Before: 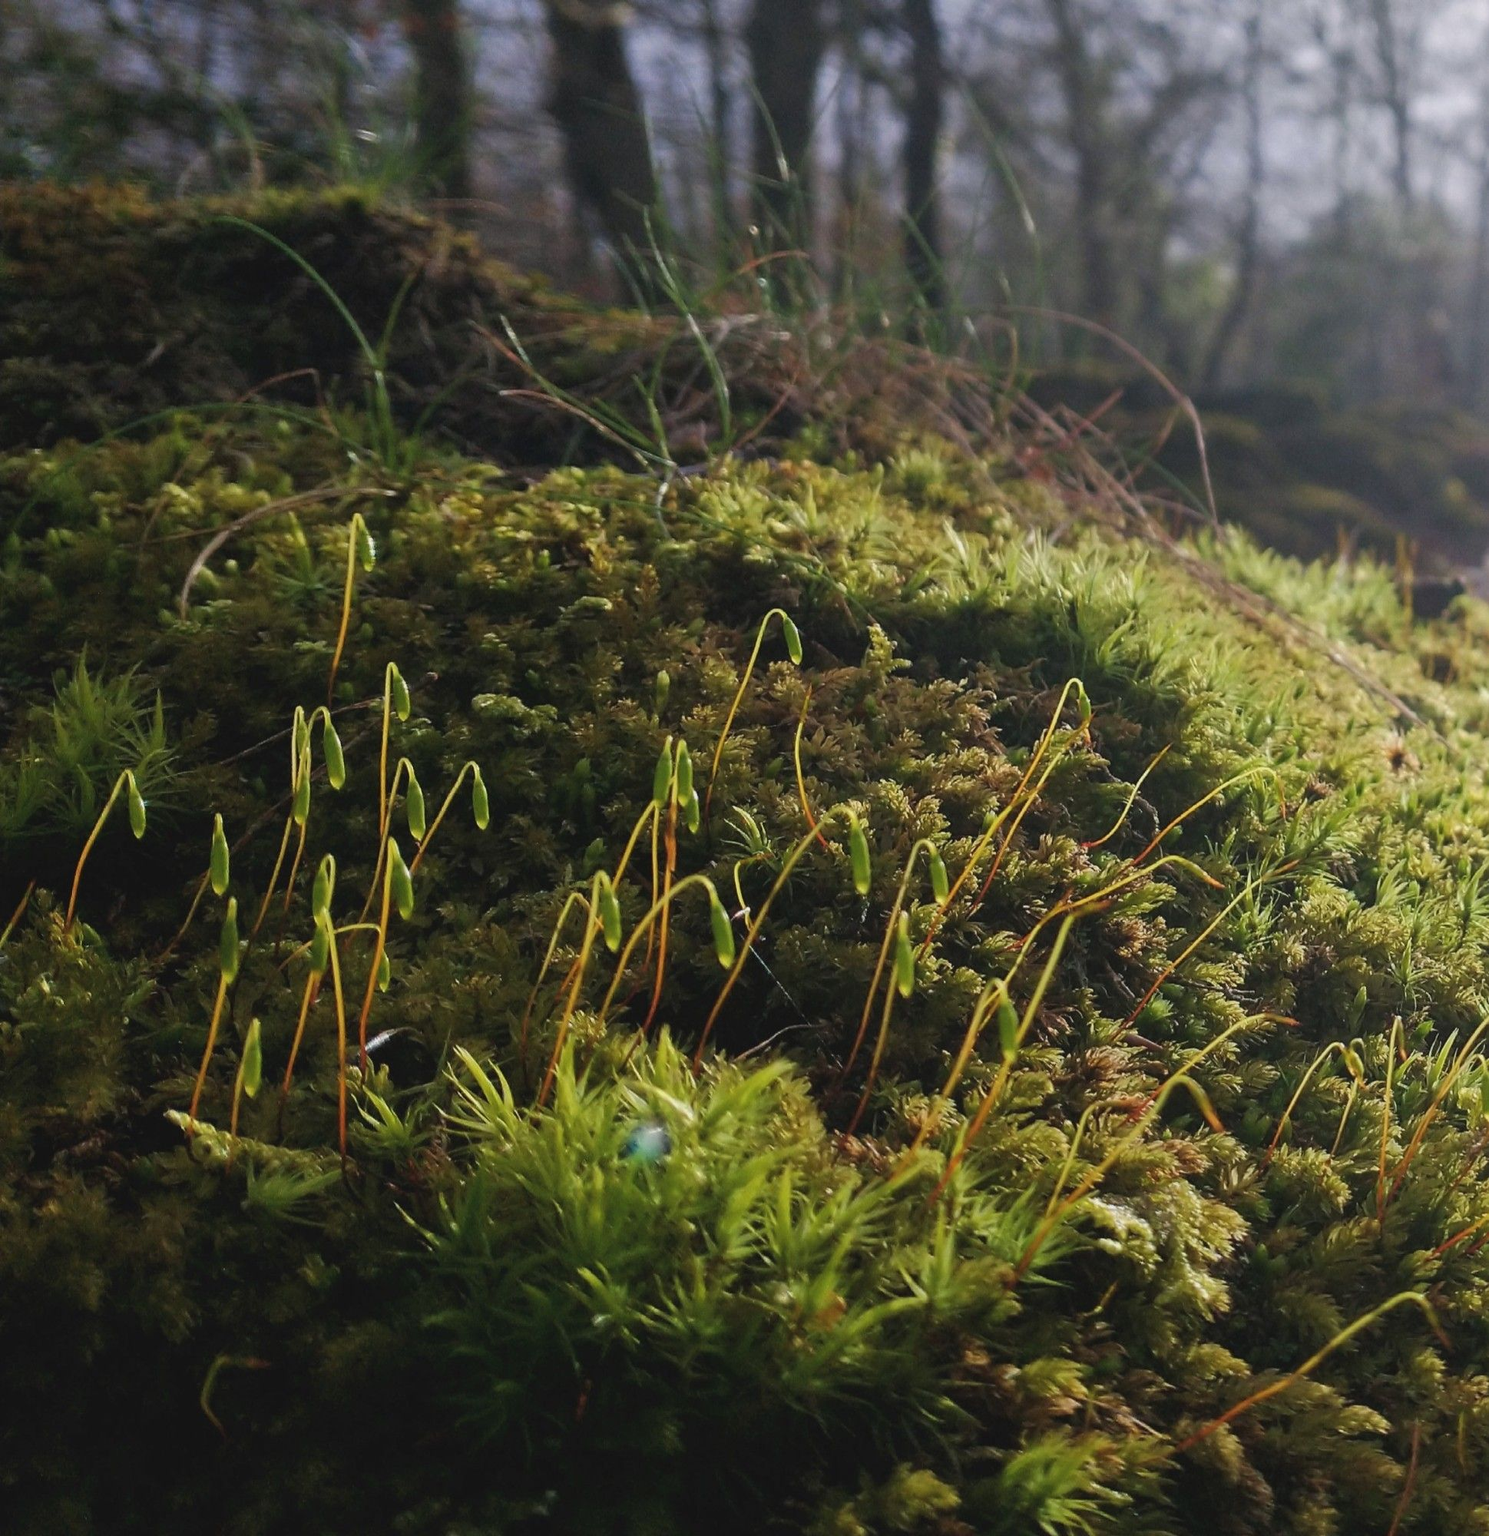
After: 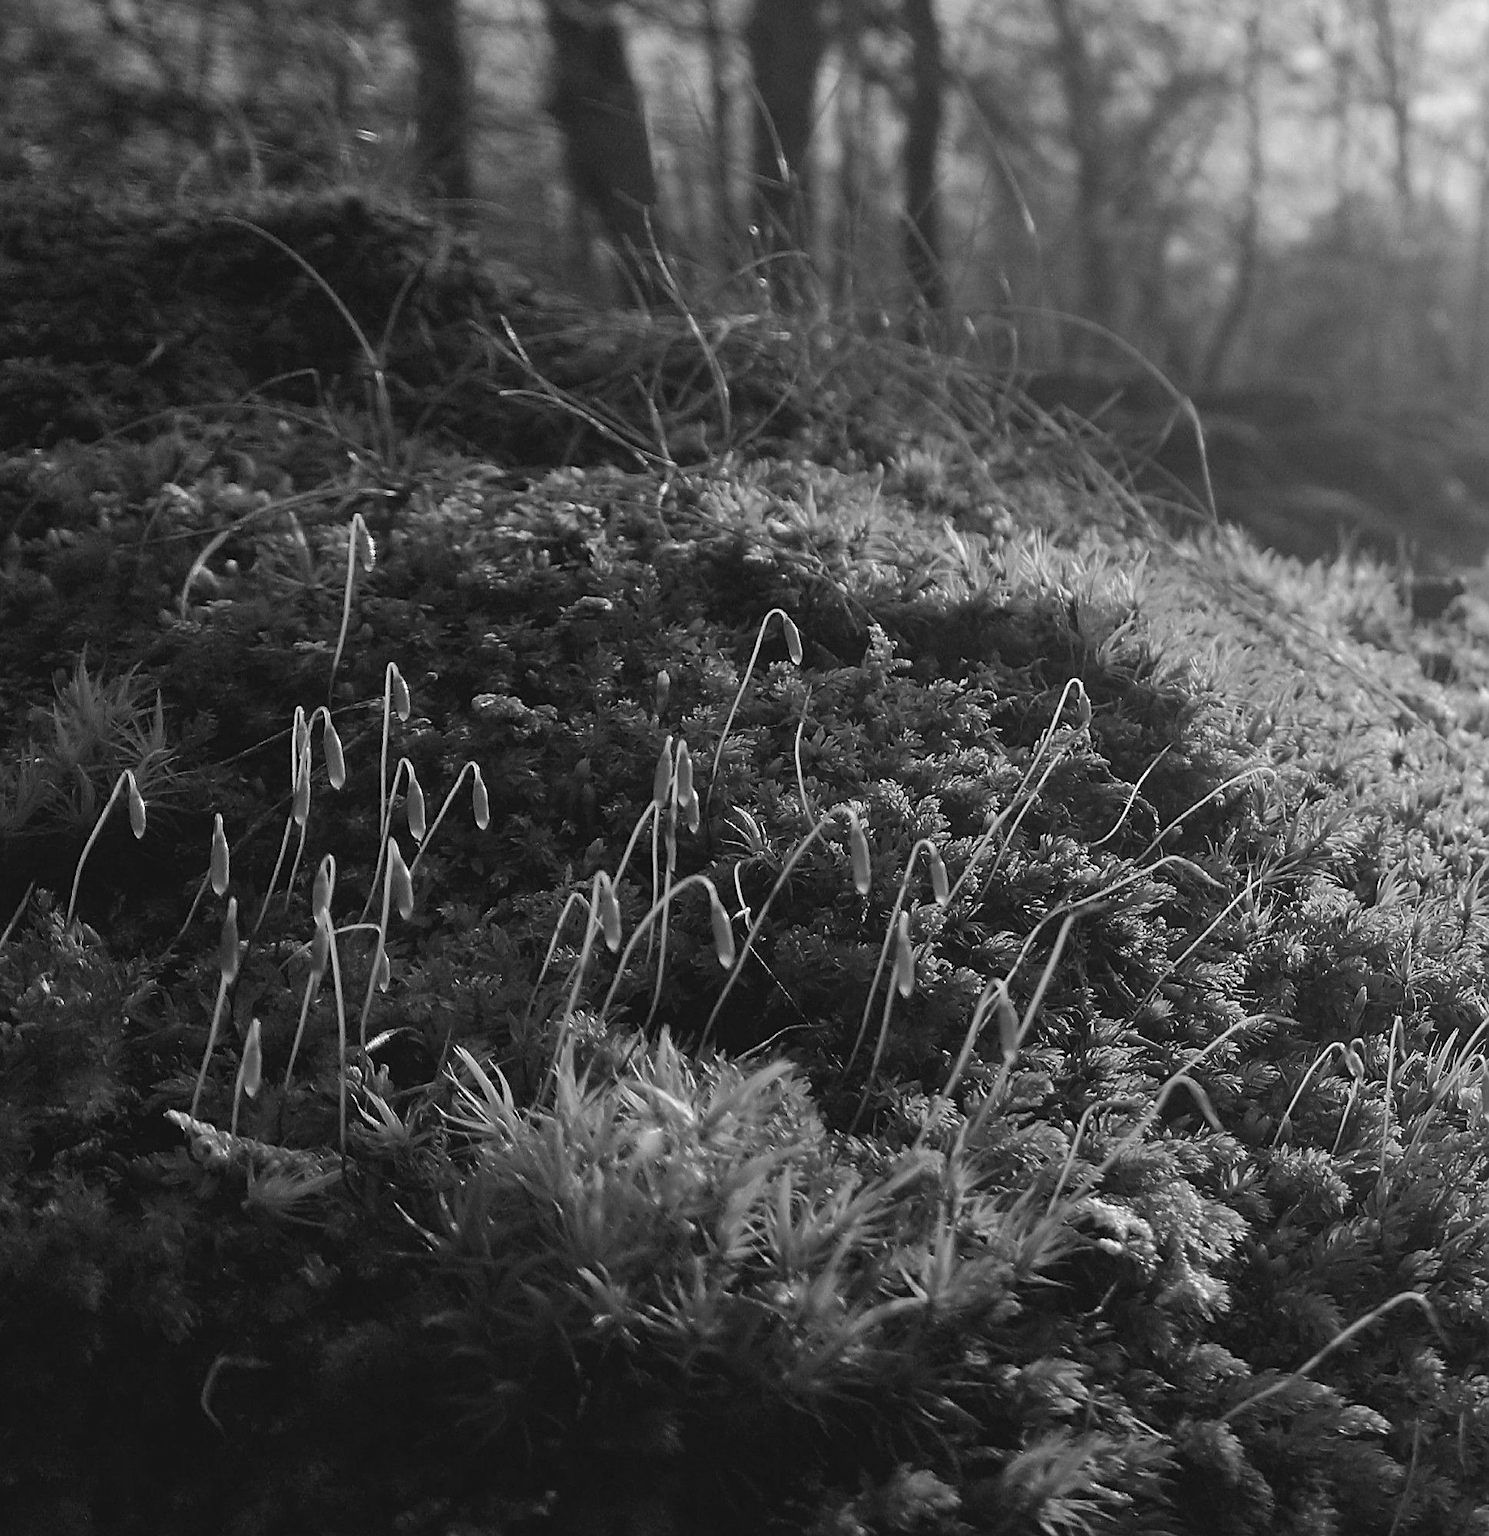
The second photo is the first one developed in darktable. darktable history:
color calibration: output gray [0.267, 0.423, 0.261, 0], gray › normalize channels true, illuminant as shot in camera, adaptation linear Bradford (ICC v4), x 0.405, y 0.403, temperature 3584.21 K, gamut compression 0.013
sharpen: on, module defaults
